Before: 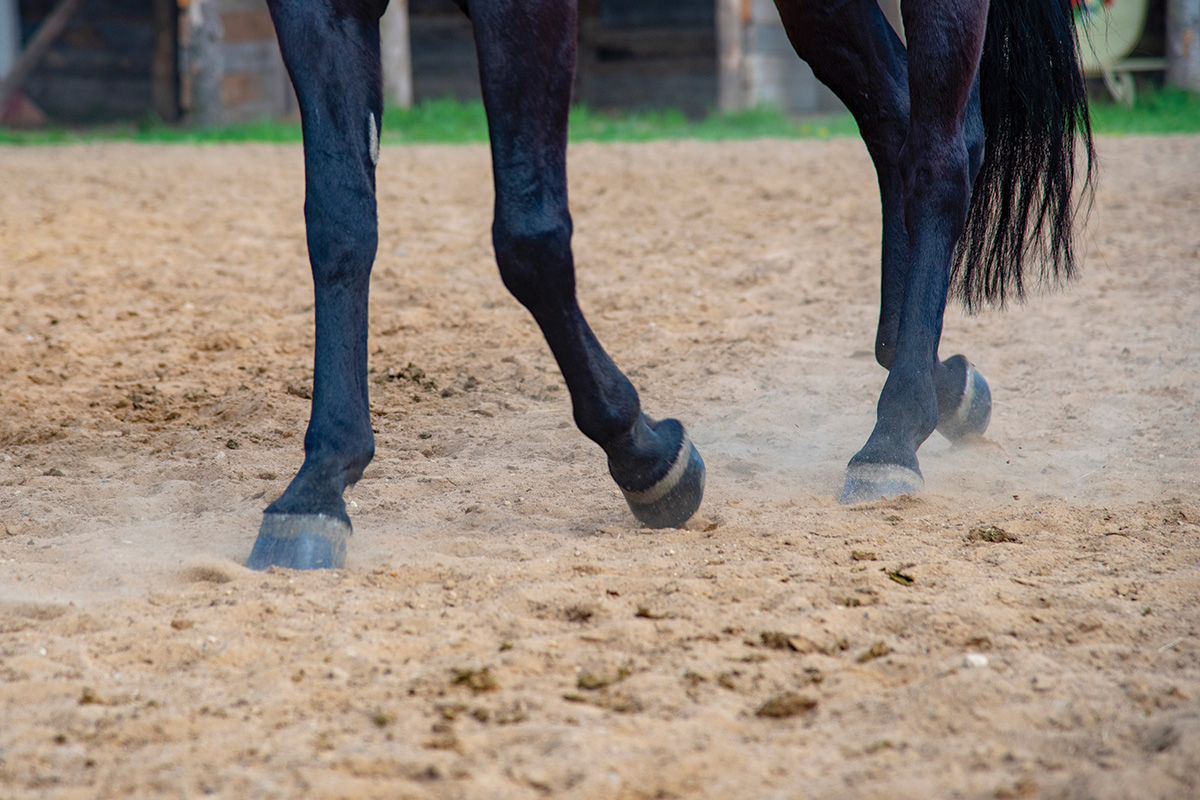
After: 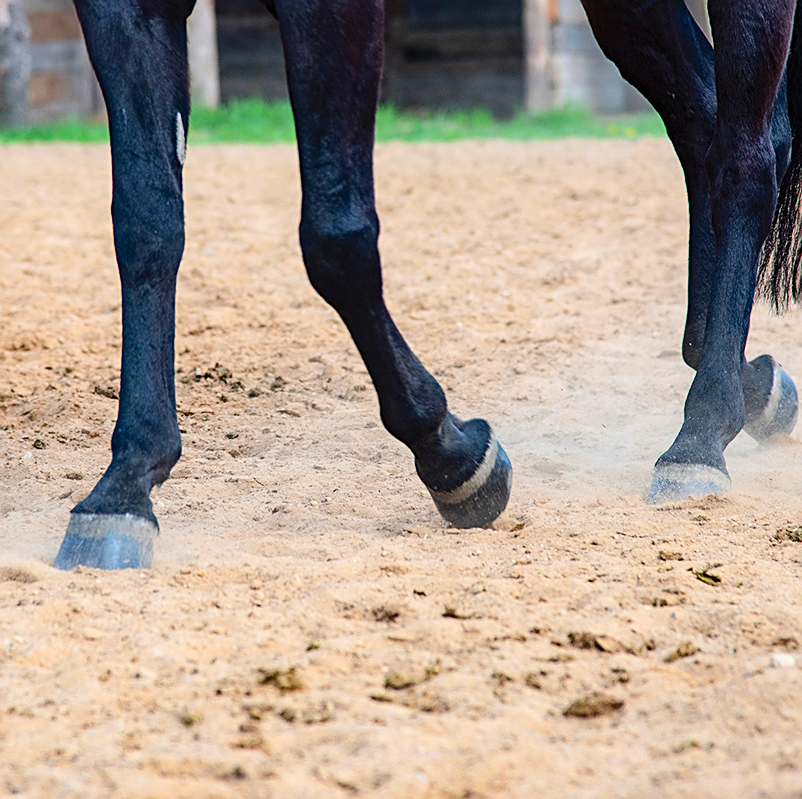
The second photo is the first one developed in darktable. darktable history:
base curve: curves: ch0 [(0, 0) (0.032, 0.025) (0.121, 0.166) (0.206, 0.329) (0.605, 0.79) (1, 1)]
sharpen: on, module defaults
crop and rotate: left 16.114%, right 17.005%
tone equalizer: mask exposure compensation -0.515 EV
levels: levels [0, 0.478, 1]
